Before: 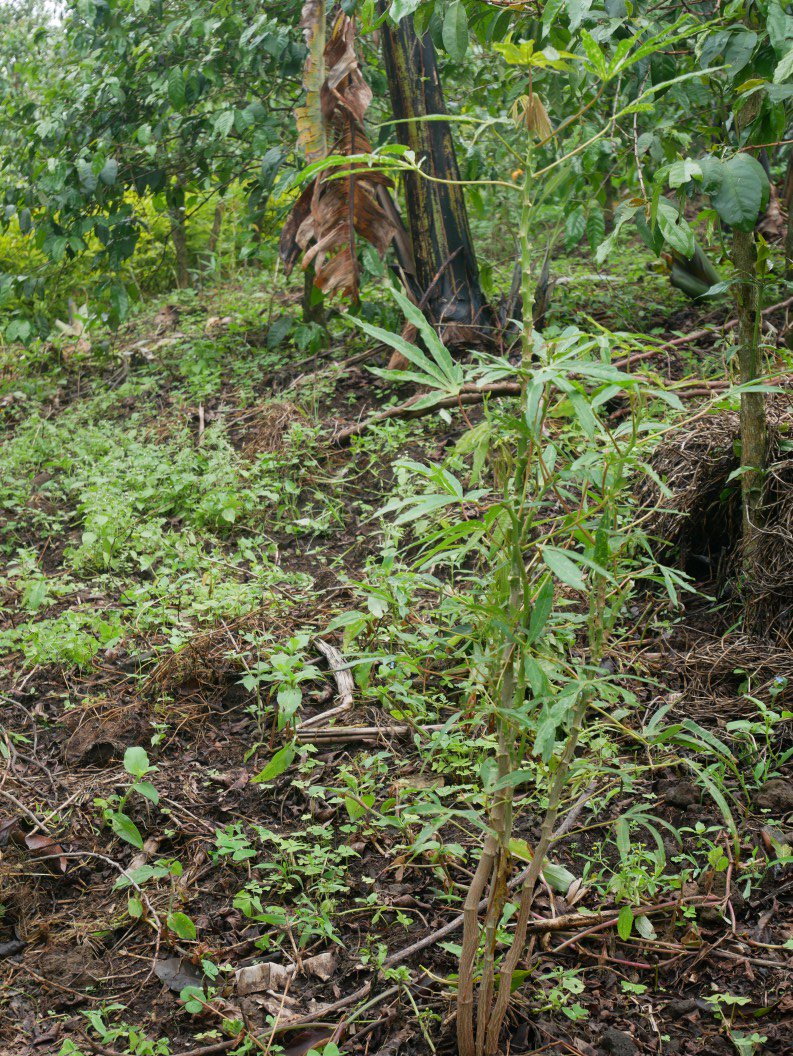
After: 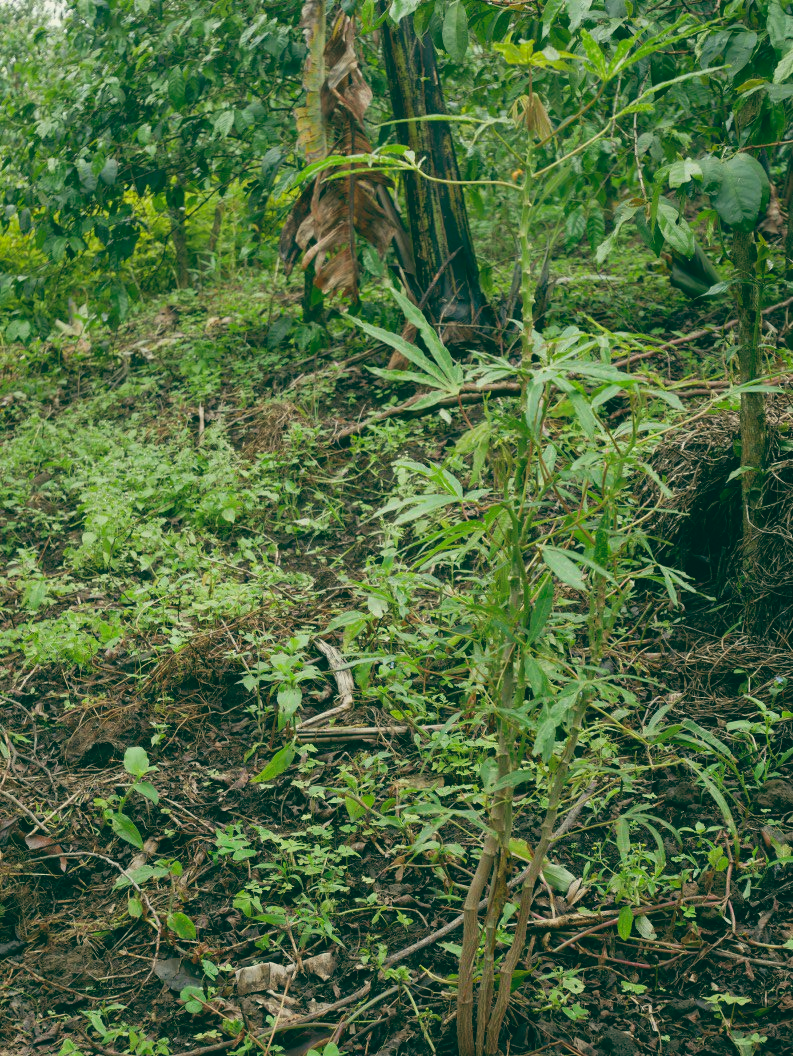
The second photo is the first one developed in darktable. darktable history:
color correction: highlights a* 0.003, highlights b* -0.283
color balance: lift [1.005, 0.99, 1.007, 1.01], gamma [1, 1.034, 1.032, 0.966], gain [0.873, 1.055, 1.067, 0.933]
